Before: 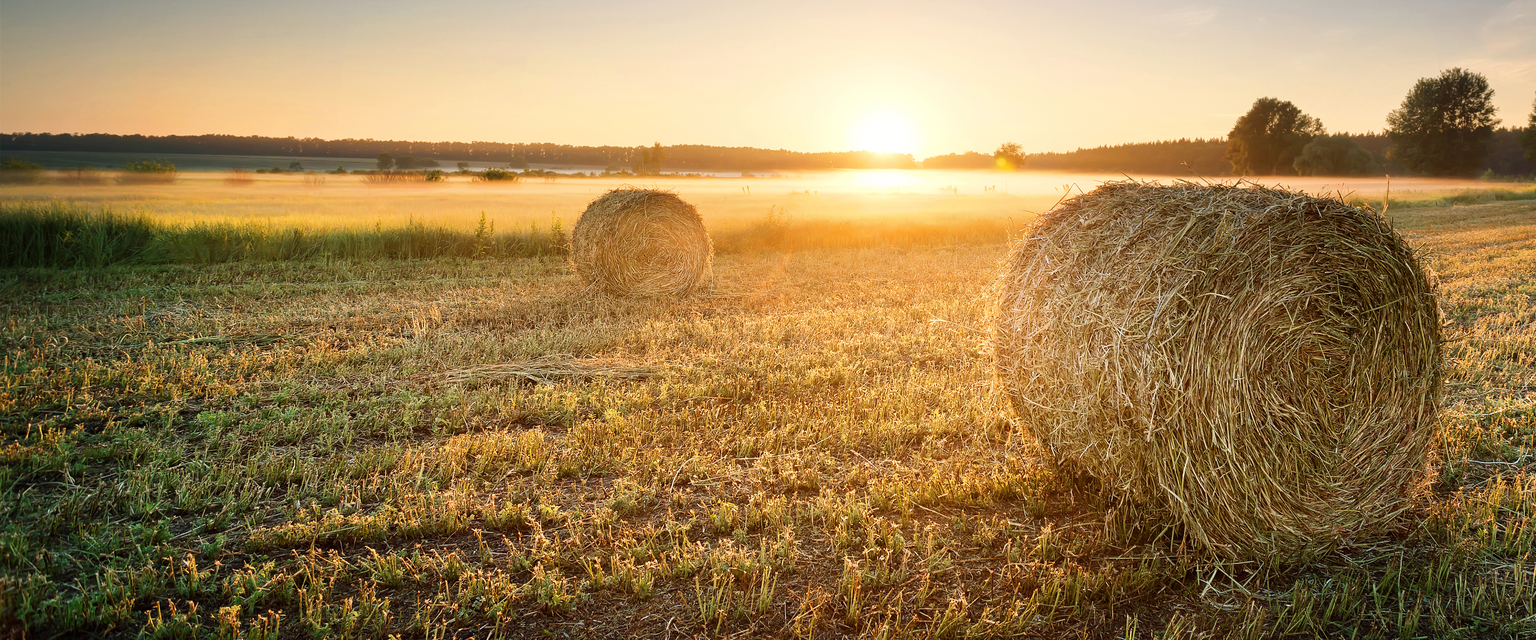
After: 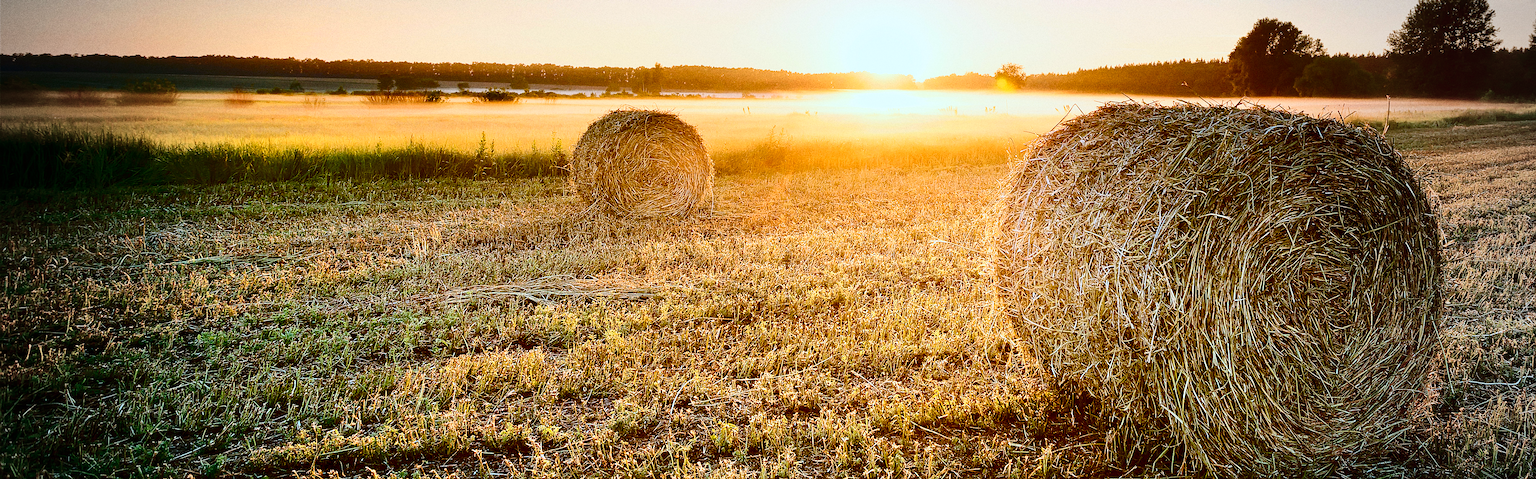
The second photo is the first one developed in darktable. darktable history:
graduated density: density 0.38 EV, hardness 21%, rotation -6.11°, saturation 32%
contrast brightness saturation: contrast 0.32, brightness -0.08, saturation 0.17
vignetting: fall-off start 67.15%, brightness -0.442, saturation -0.691, width/height ratio 1.011, unbound false
color correction: highlights a* -9.35, highlights b* -23.15
grain: coarseness 10.62 ISO, strength 55.56%
crop and rotate: top 12.5%, bottom 12.5%
sharpen: on, module defaults
color balance rgb: perceptual saturation grading › global saturation 35%, perceptual saturation grading › highlights -25%, perceptual saturation grading › shadows 50%
